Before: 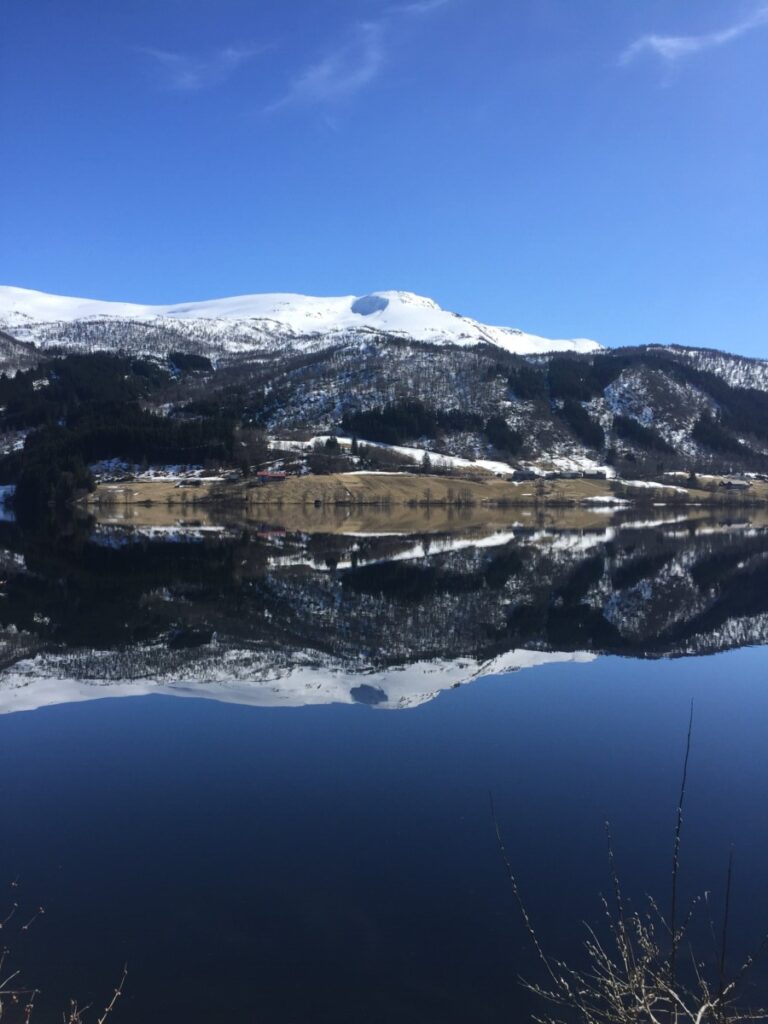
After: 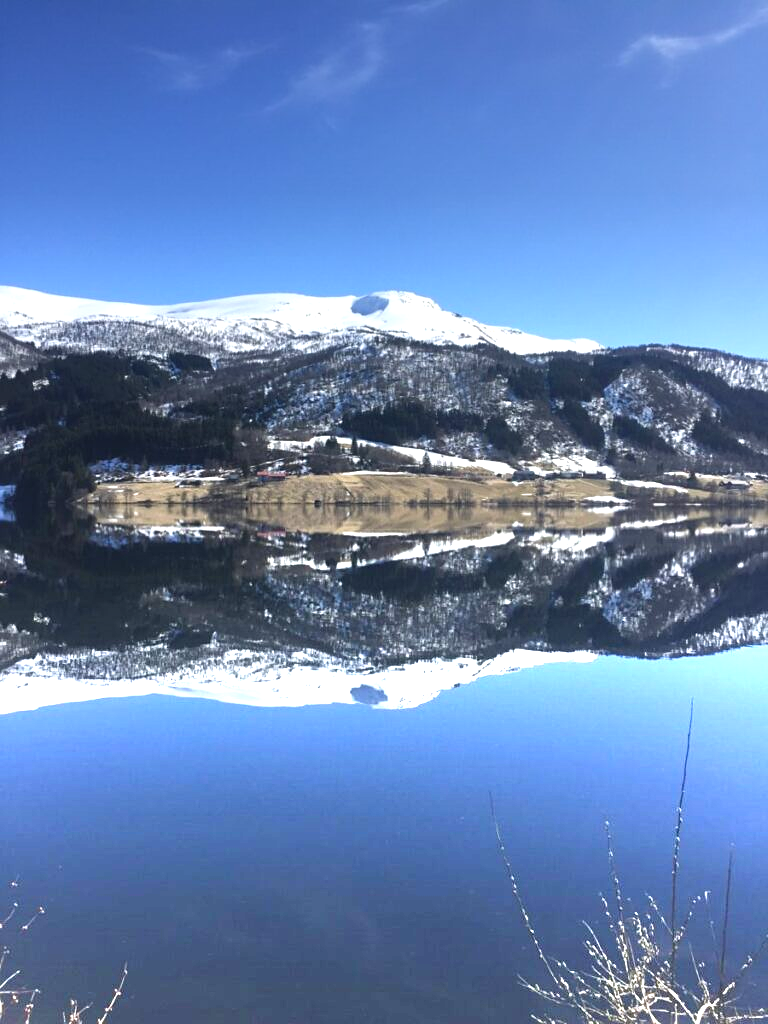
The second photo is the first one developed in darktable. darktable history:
graduated density: density -3.9 EV
sharpen: amount 0.2
